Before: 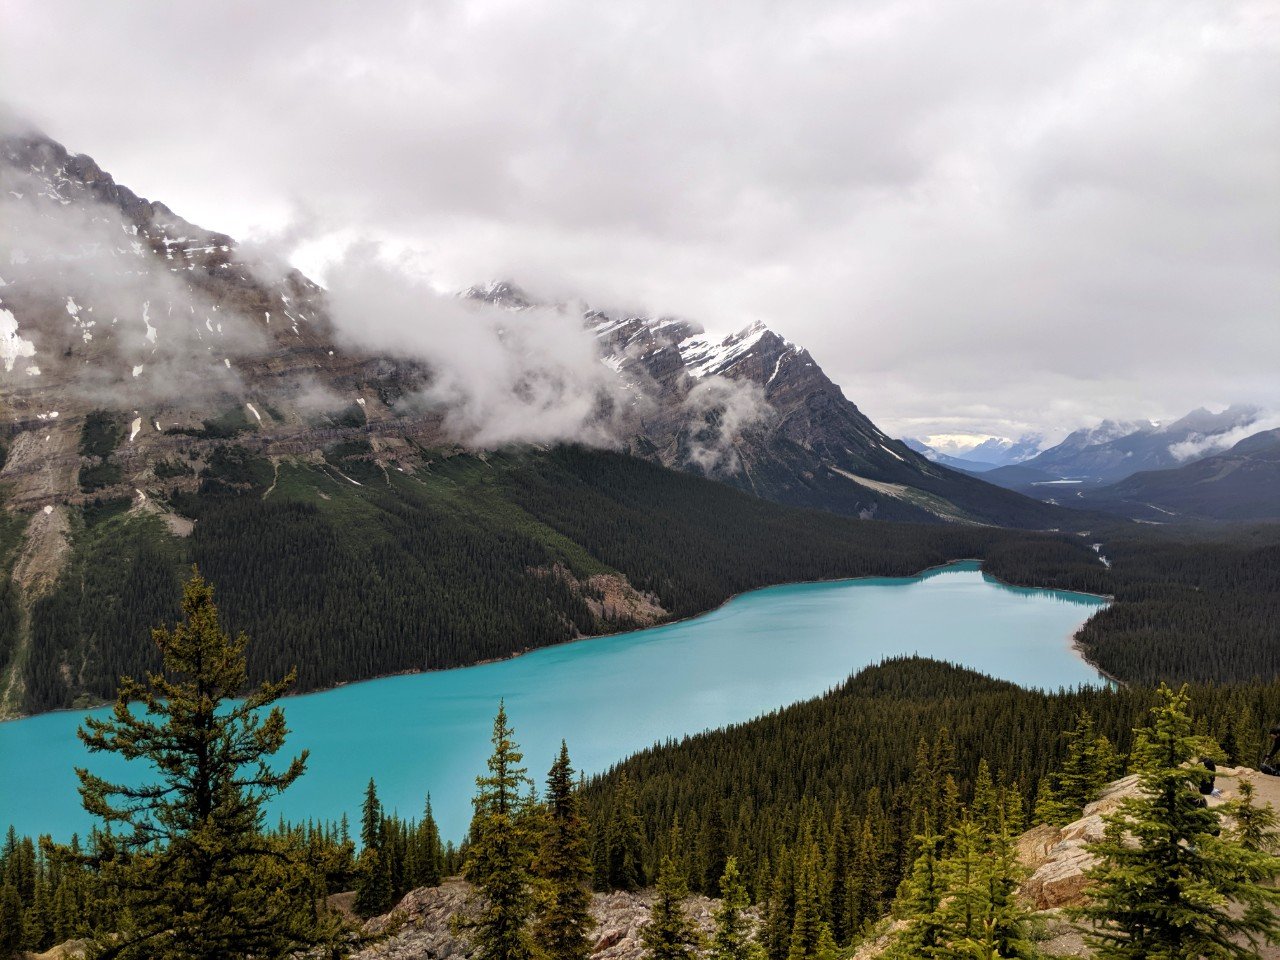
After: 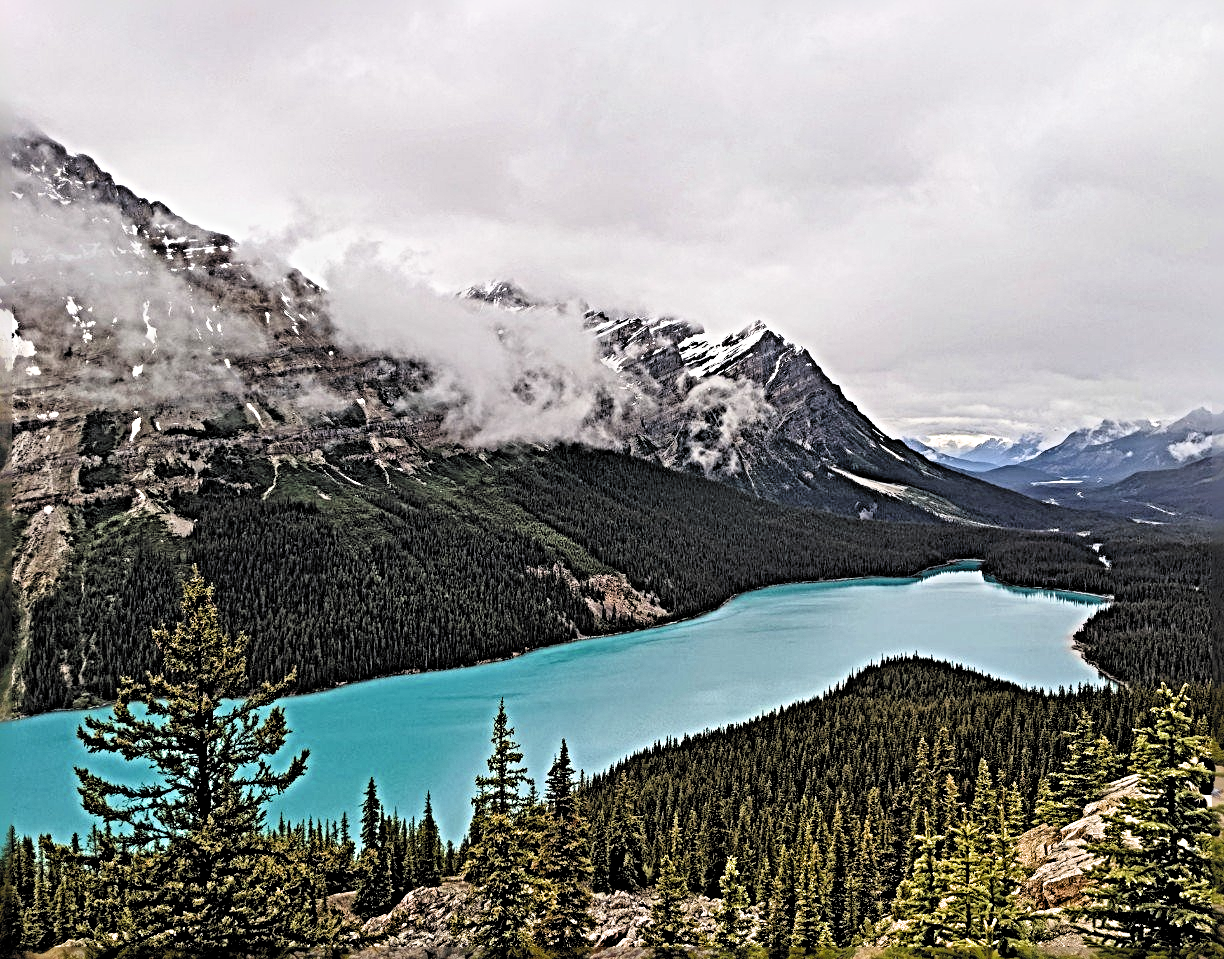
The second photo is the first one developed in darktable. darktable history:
tone equalizer: -8 EV 0.241 EV, -7 EV 0.436 EV, -6 EV 0.43 EV, -5 EV 0.278 EV, -3 EV -0.247 EV, -2 EV -0.439 EV, -1 EV -0.419 EV, +0 EV -0.268 EV, smoothing diameter 2.12%, edges refinement/feathering 17.56, mask exposure compensation -1.57 EV, filter diffusion 5
exposure: black level correction 0, exposure 0.498 EV, compensate exposure bias true, compensate highlight preservation false
crop: right 4.347%, bottom 0.038%
sharpen: radius 6.278, amount 1.808, threshold 0.033
filmic rgb: black relative exposure -5.15 EV, white relative exposure 3.2 EV, hardness 3.46, contrast 1.191, highlights saturation mix -29.14%, color science v6 (2022)
